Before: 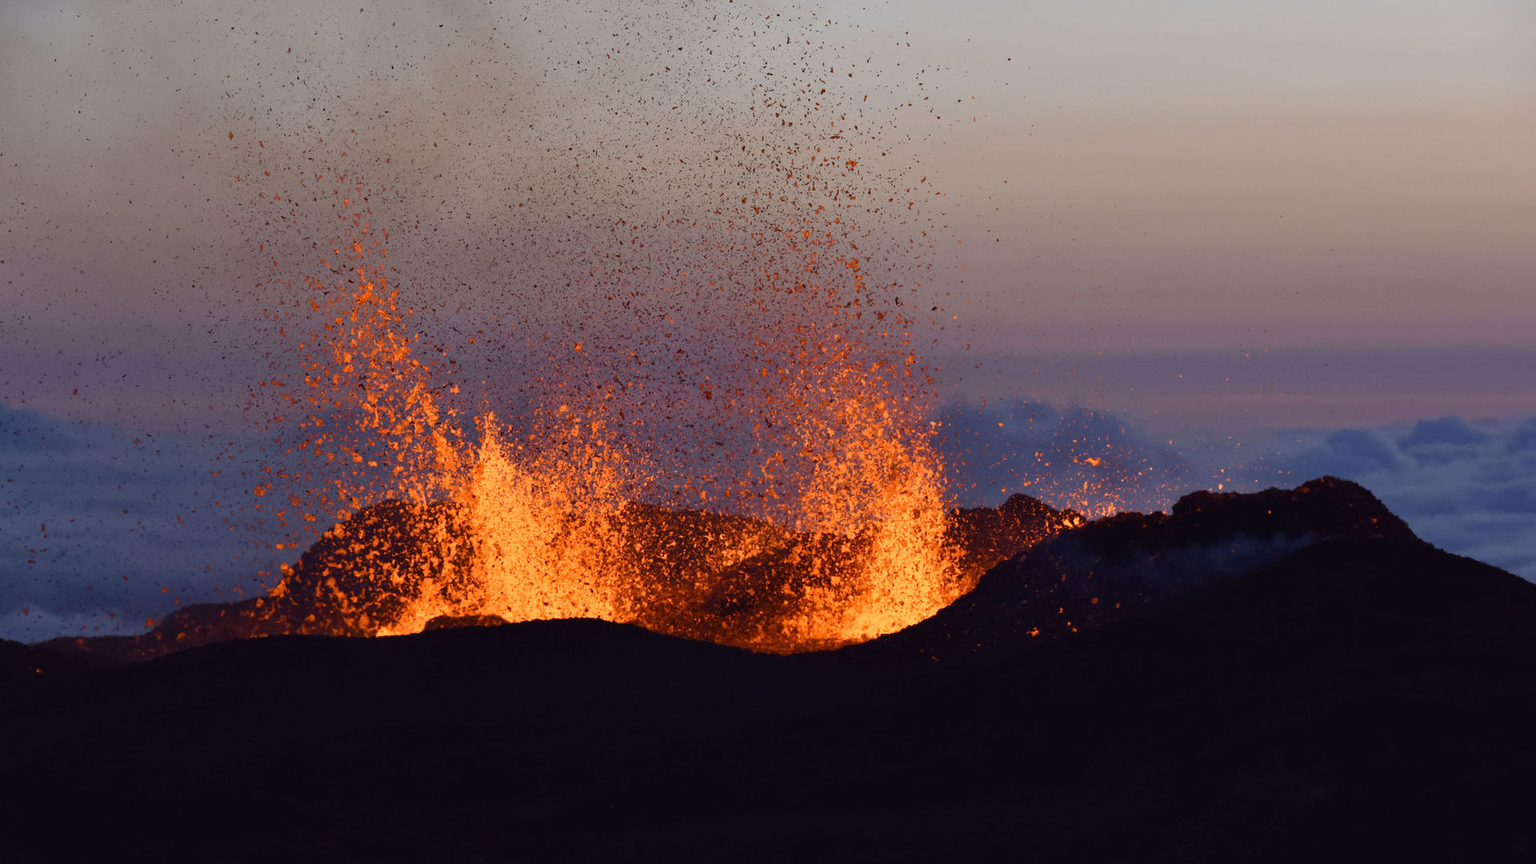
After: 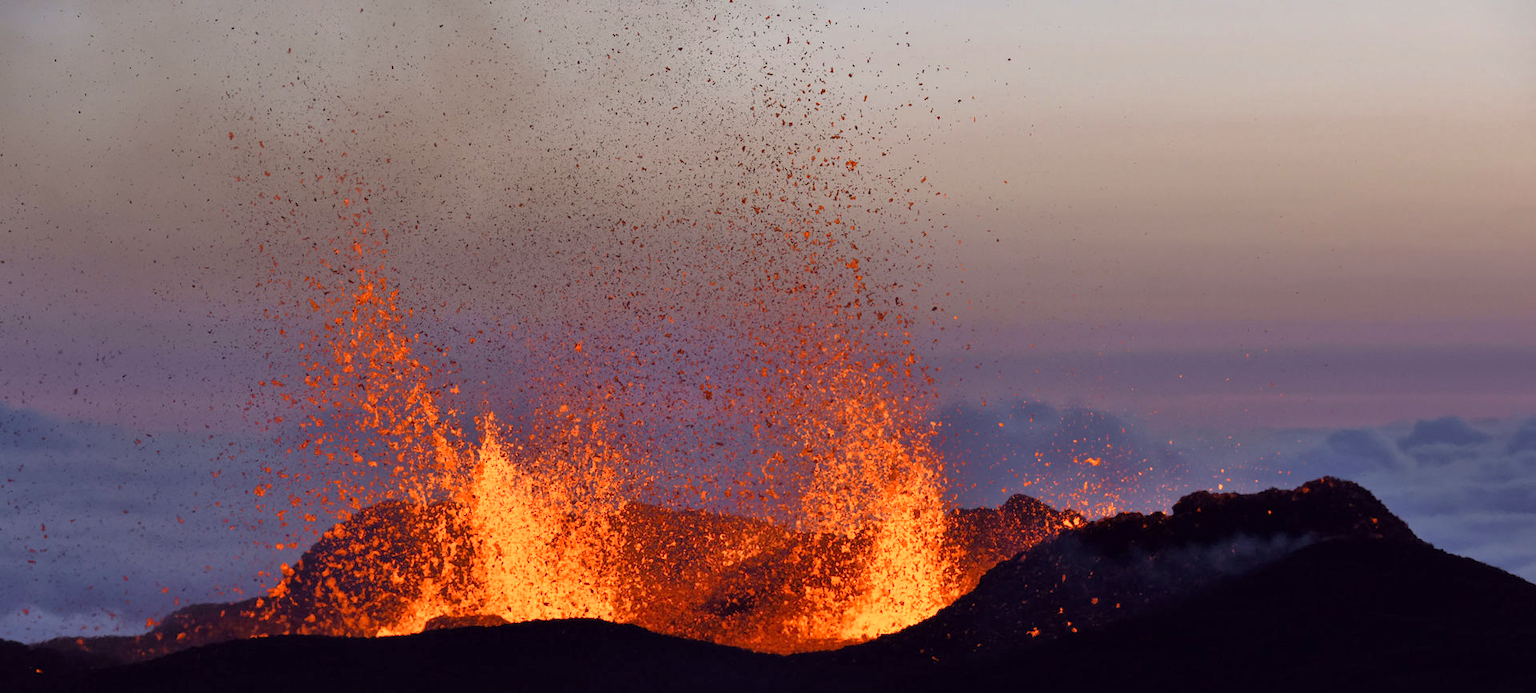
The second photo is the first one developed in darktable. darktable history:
tone equalizer: -8 EV -0.528 EV, -7 EV -0.319 EV, -6 EV -0.083 EV, -5 EV 0.413 EV, -4 EV 0.985 EV, -3 EV 0.791 EV, -2 EV -0.01 EV, -1 EV 0.14 EV, +0 EV -0.012 EV, smoothing 1
crop: bottom 19.644%
tone curve: curves: ch0 [(0.013, 0) (0.061, 0.068) (0.239, 0.256) (0.502, 0.505) (0.683, 0.676) (0.761, 0.773) (0.858, 0.858) (0.987, 0.945)]; ch1 [(0, 0) (0.172, 0.123) (0.304, 0.288) (0.414, 0.44) (0.472, 0.473) (0.502, 0.508) (0.521, 0.528) (0.583, 0.595) (0.654, 0.673) (0.728, 0.761) (1, 1)]; ch2 [(0, 0) (0.411, 0.424) (0.485, 0.476) (0.502, 0.502) (0.553, 0.557) (0.57, 0.576) (1, 1)], color space Lab, independent channels, preserve colors none
